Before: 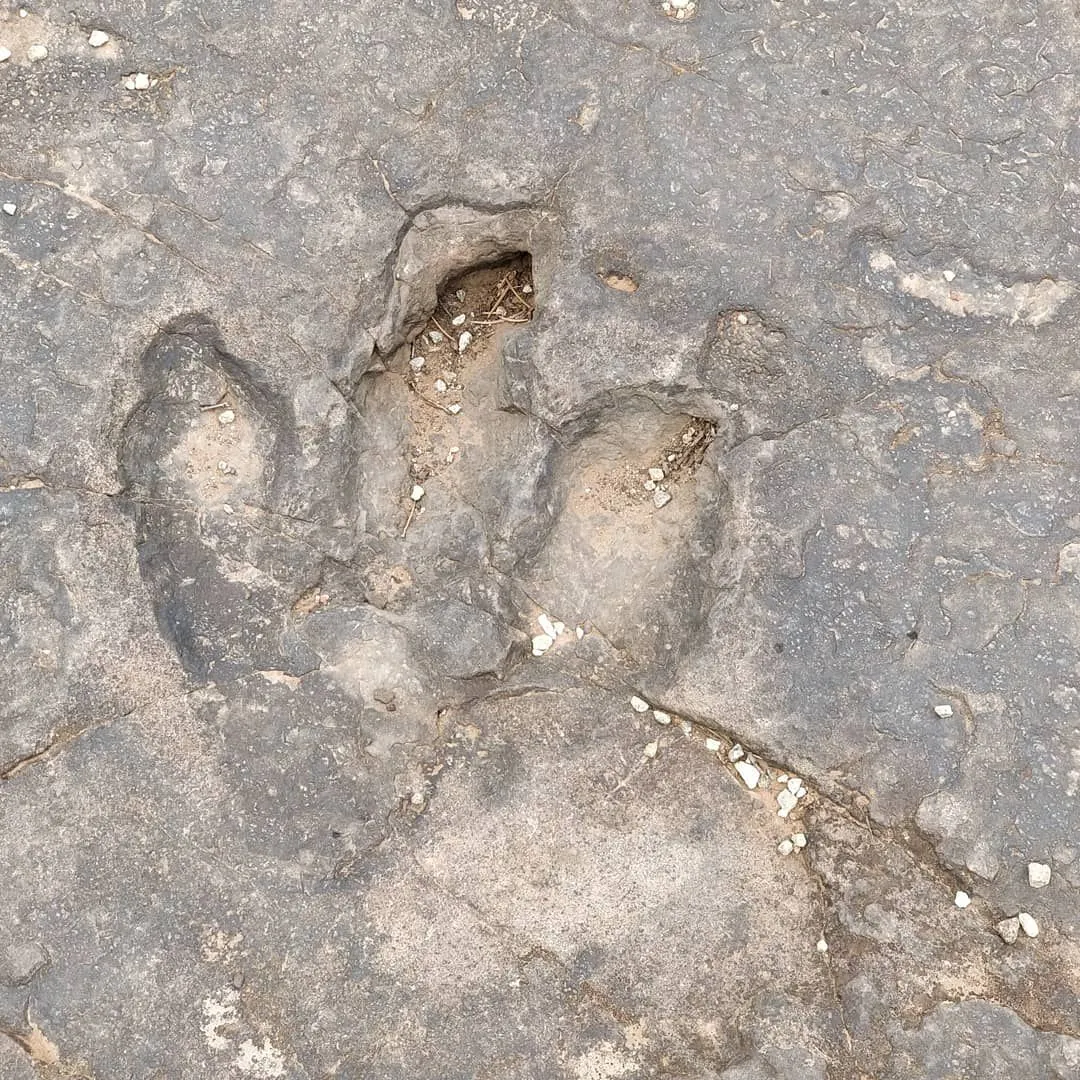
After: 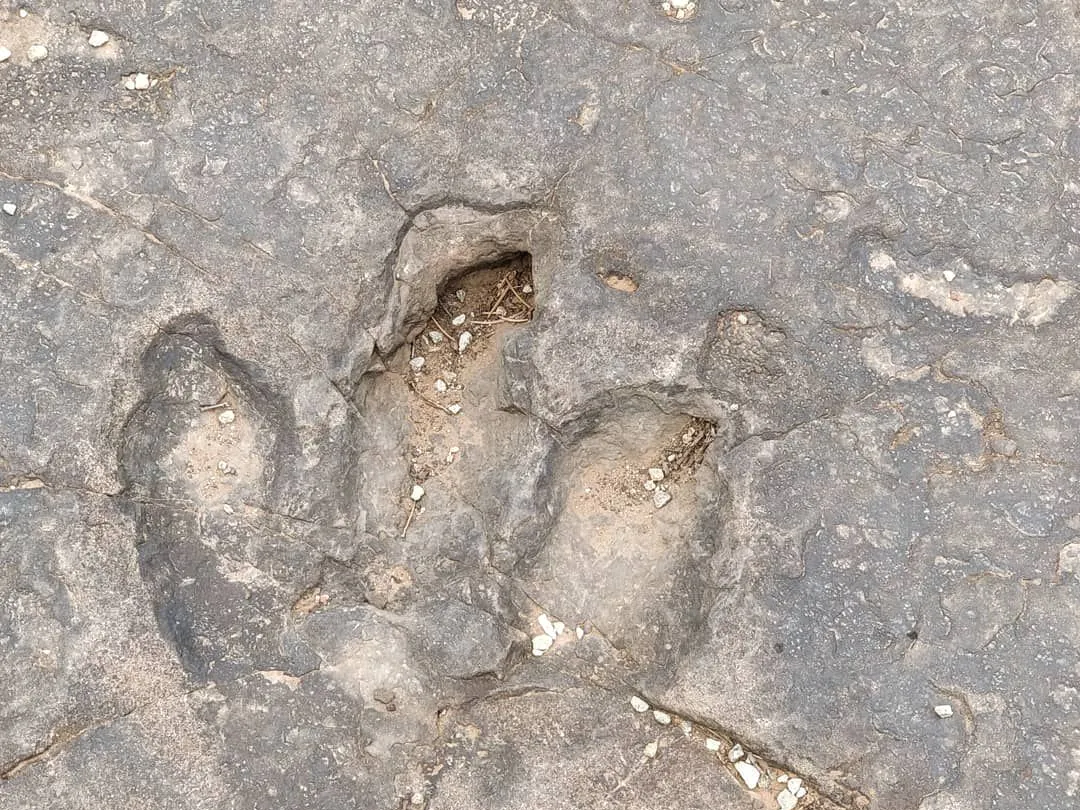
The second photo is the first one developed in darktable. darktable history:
local contrast: detail 110%
crop: bottom 24.967%
